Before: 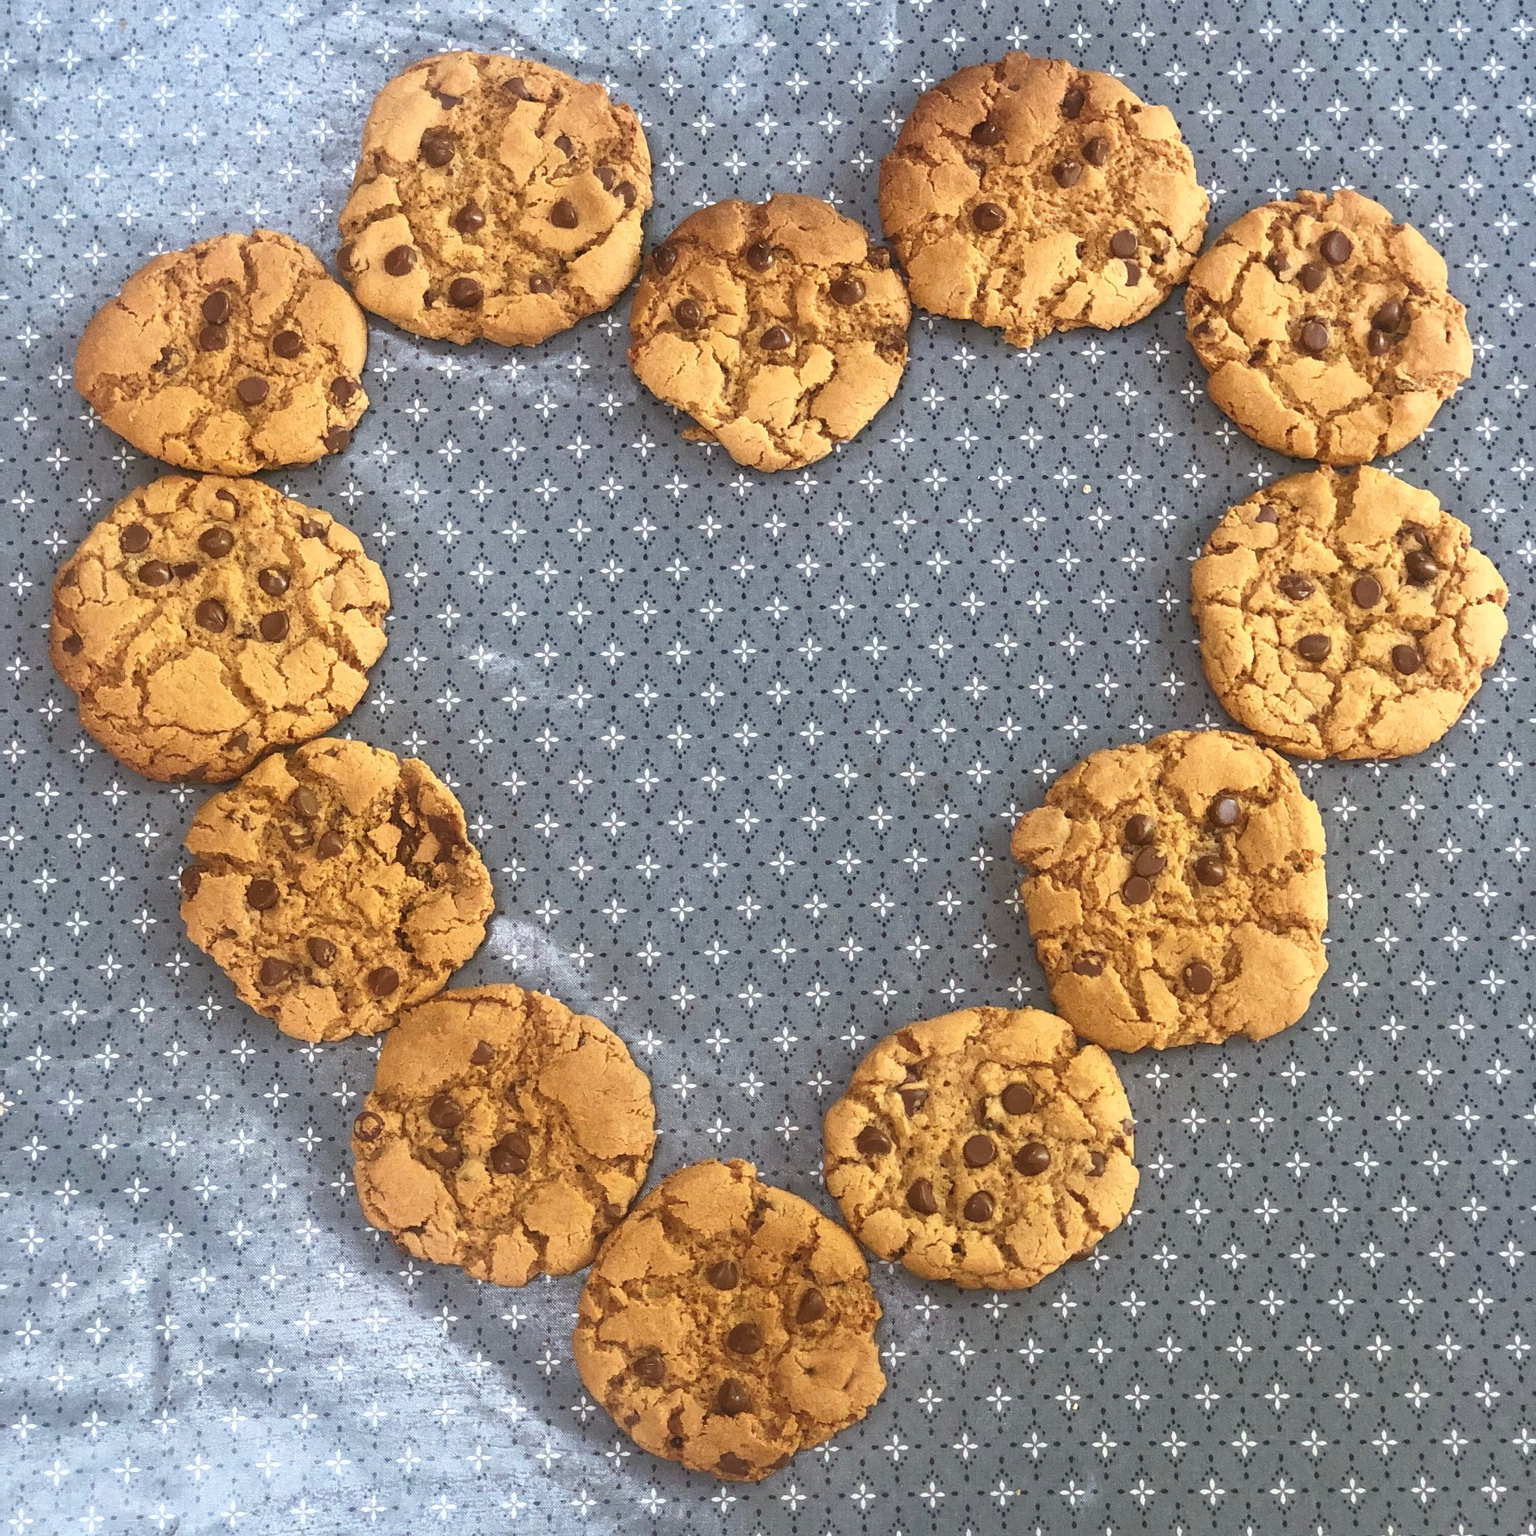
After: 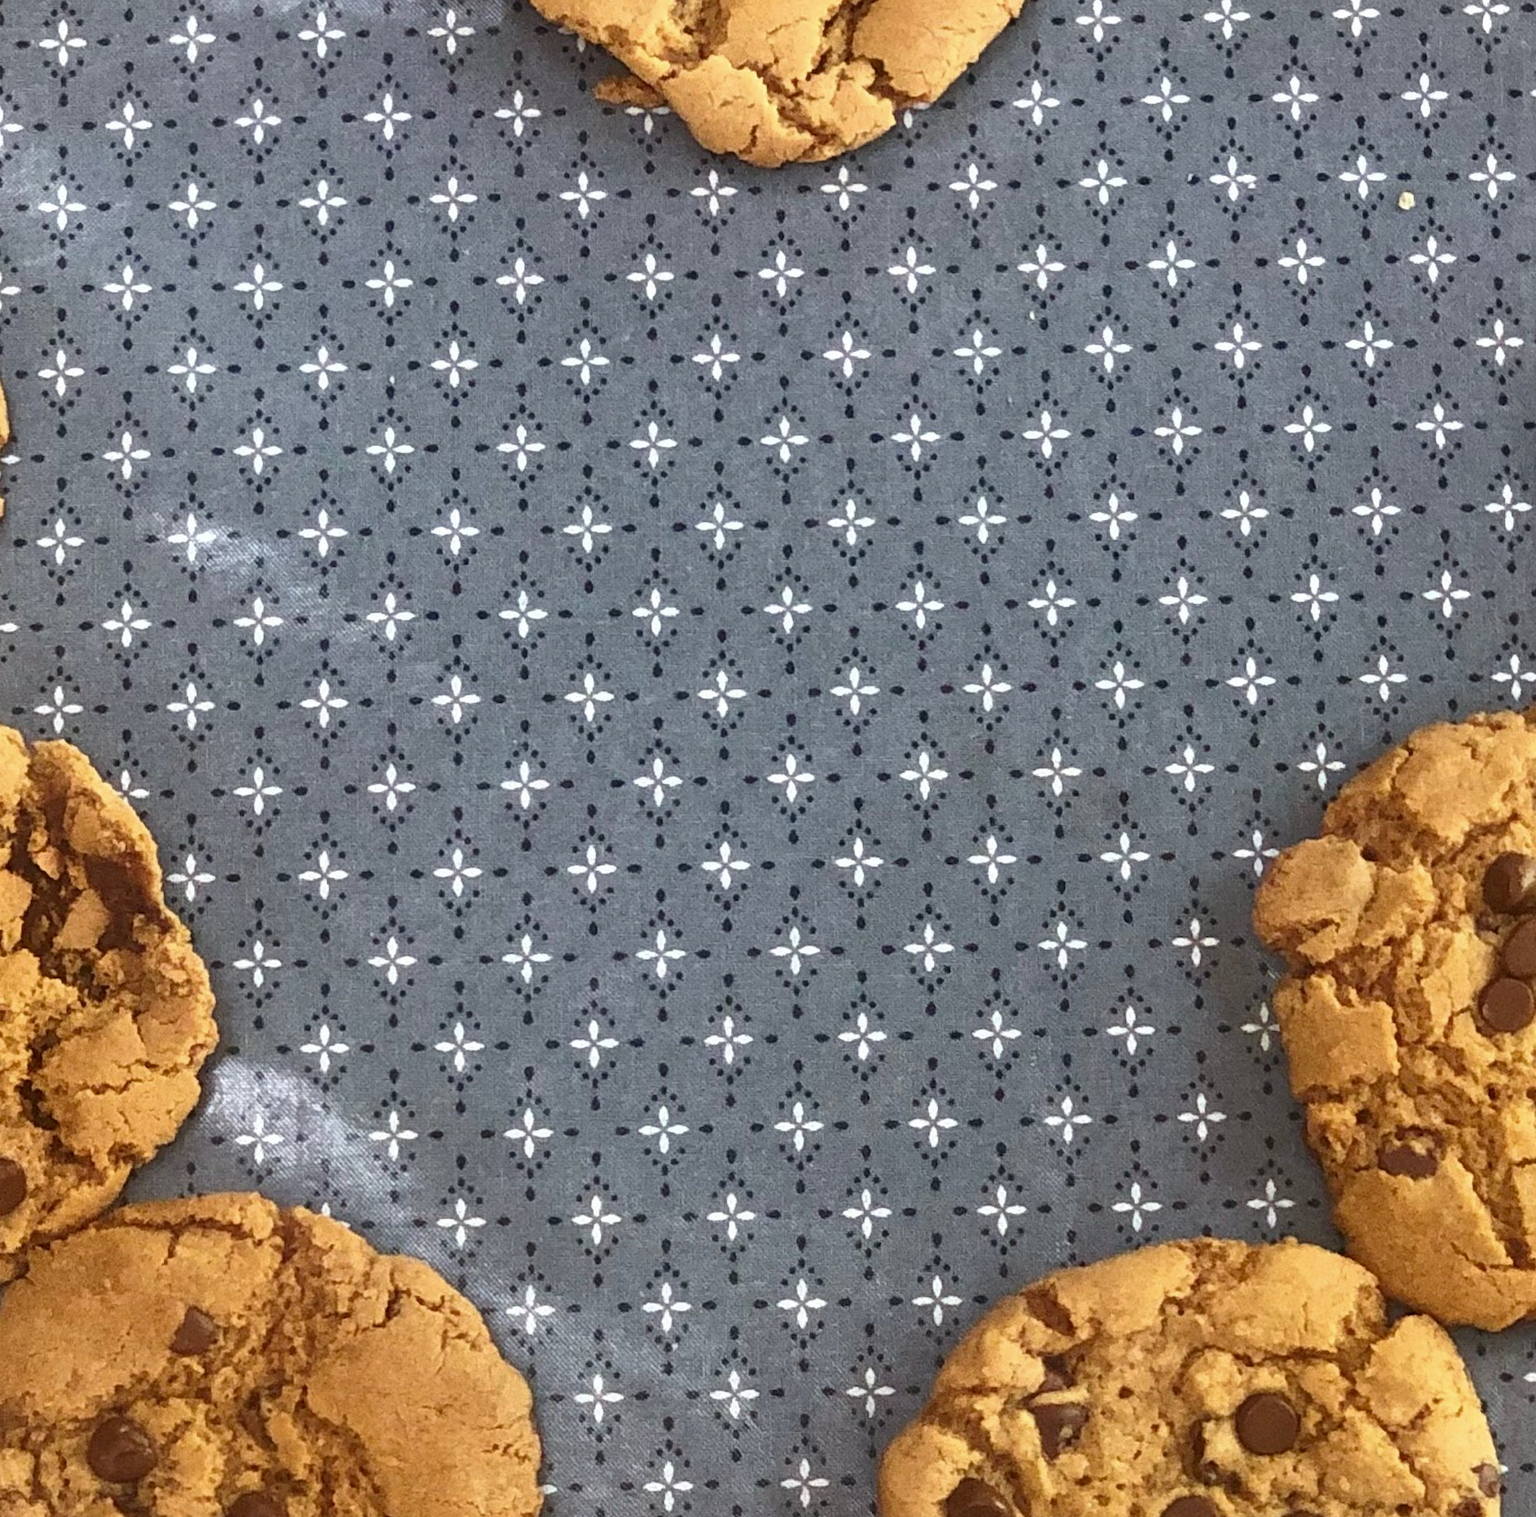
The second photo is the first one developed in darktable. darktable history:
contrast brightness saturation: brightness -0.09
crop: left 25.116%, top 25.343%, right 25.012%, bottom 25.359%
